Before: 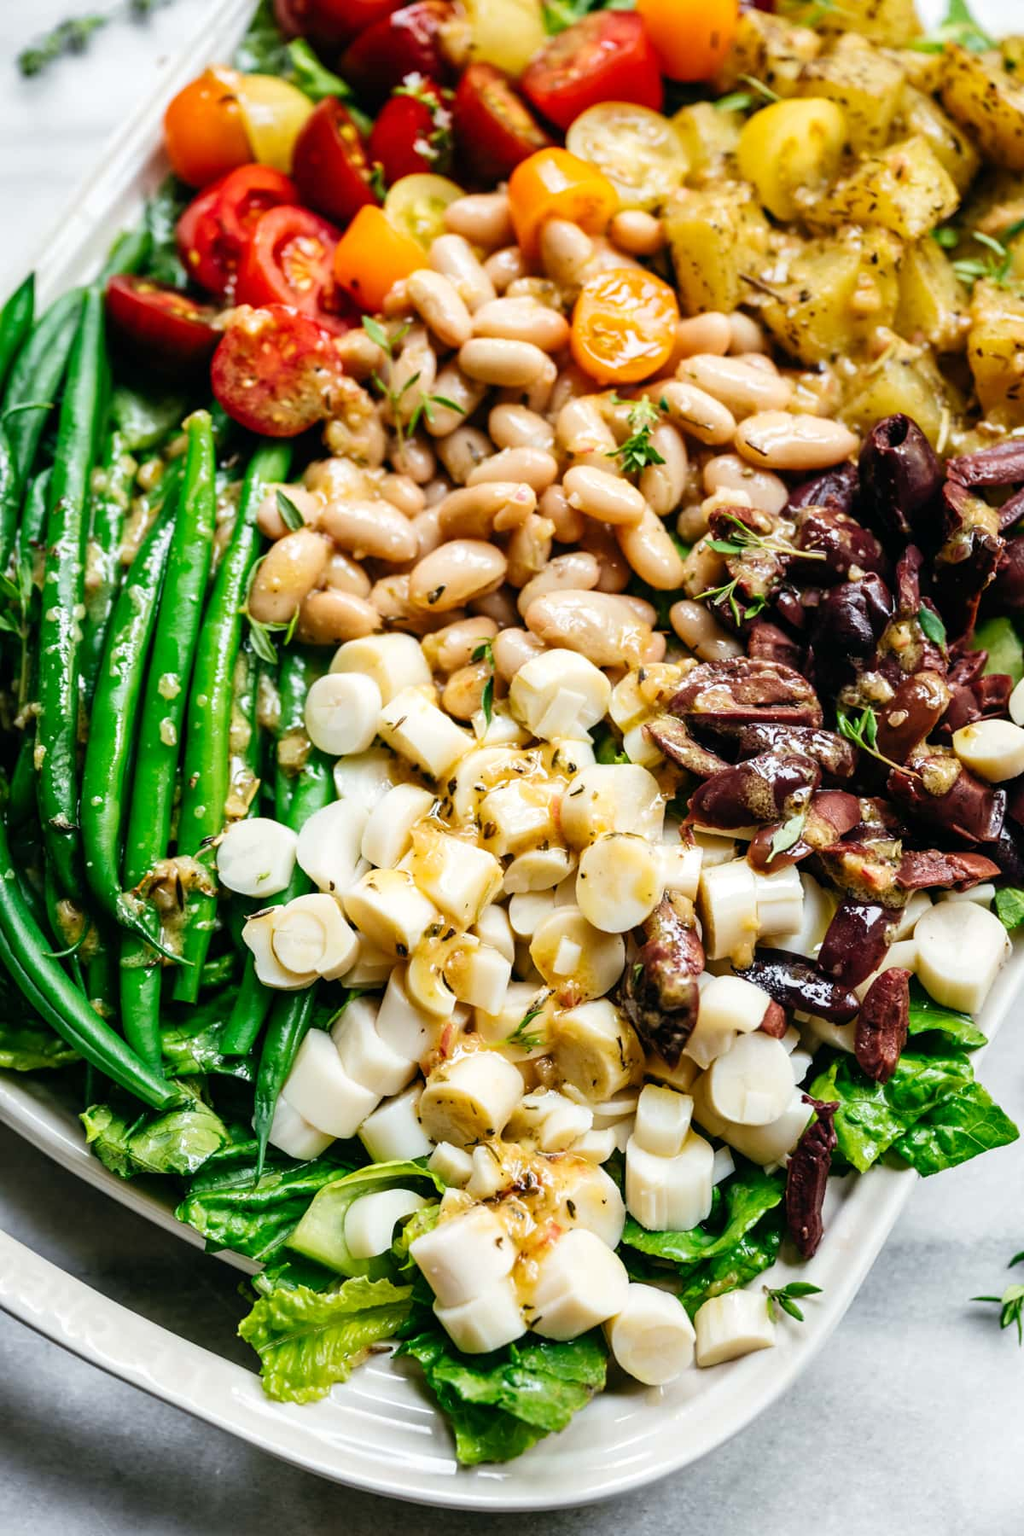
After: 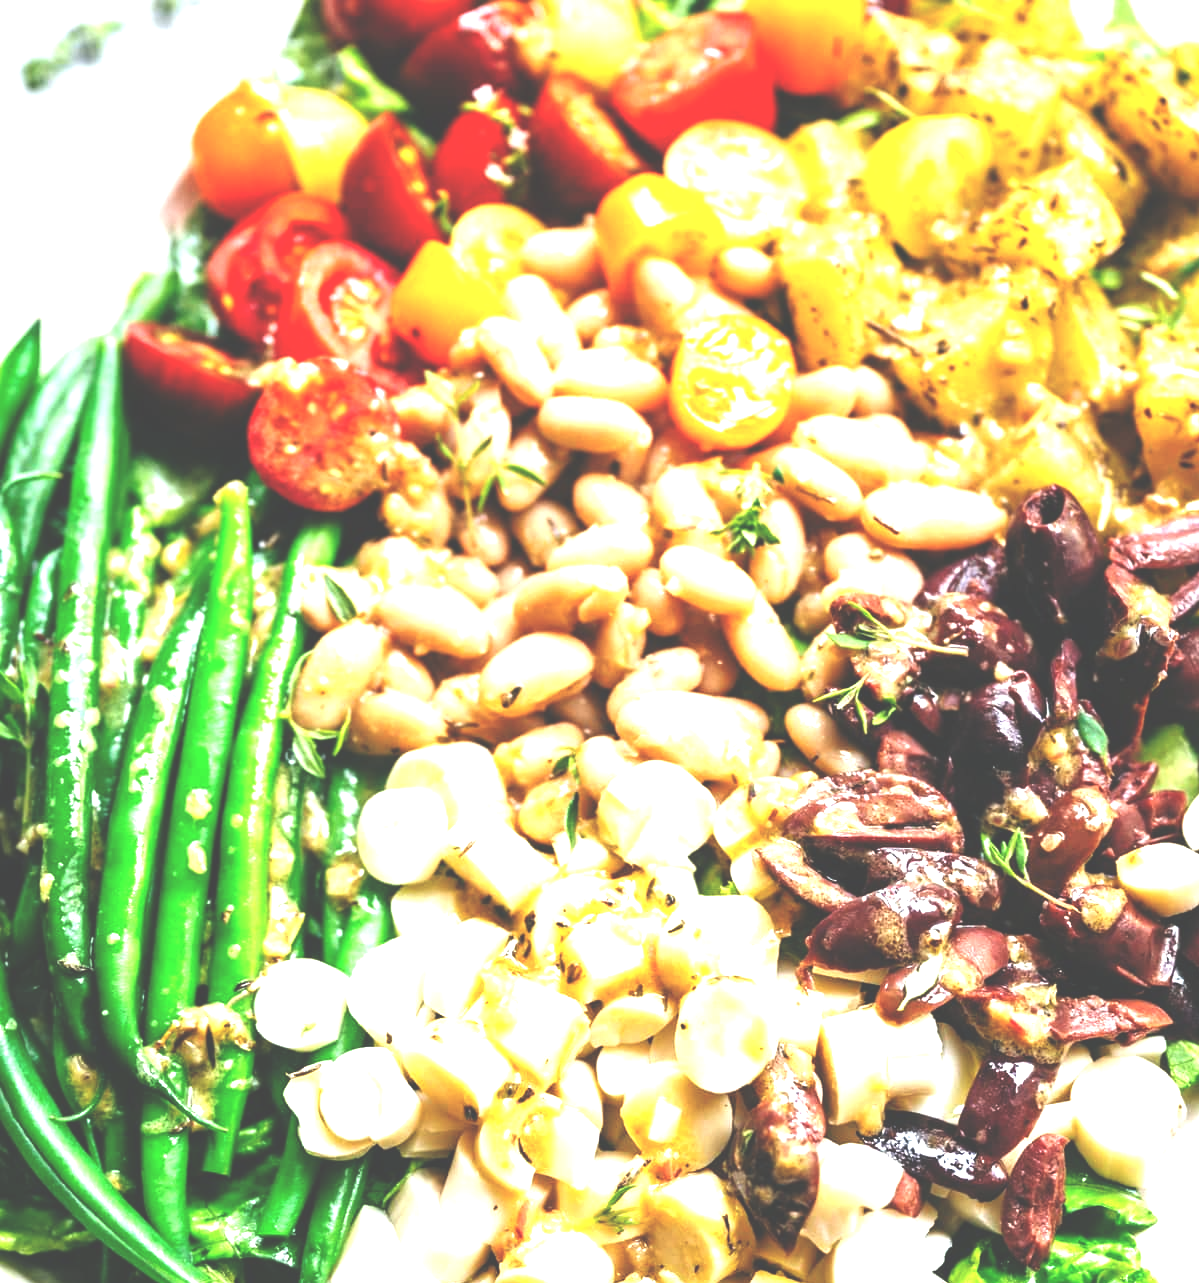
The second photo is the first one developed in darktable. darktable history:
exposure: black level correction -0.023, exposure 1.396 EV, compensate highlight preservation false
crop: right 0%, bottom 28.715%
